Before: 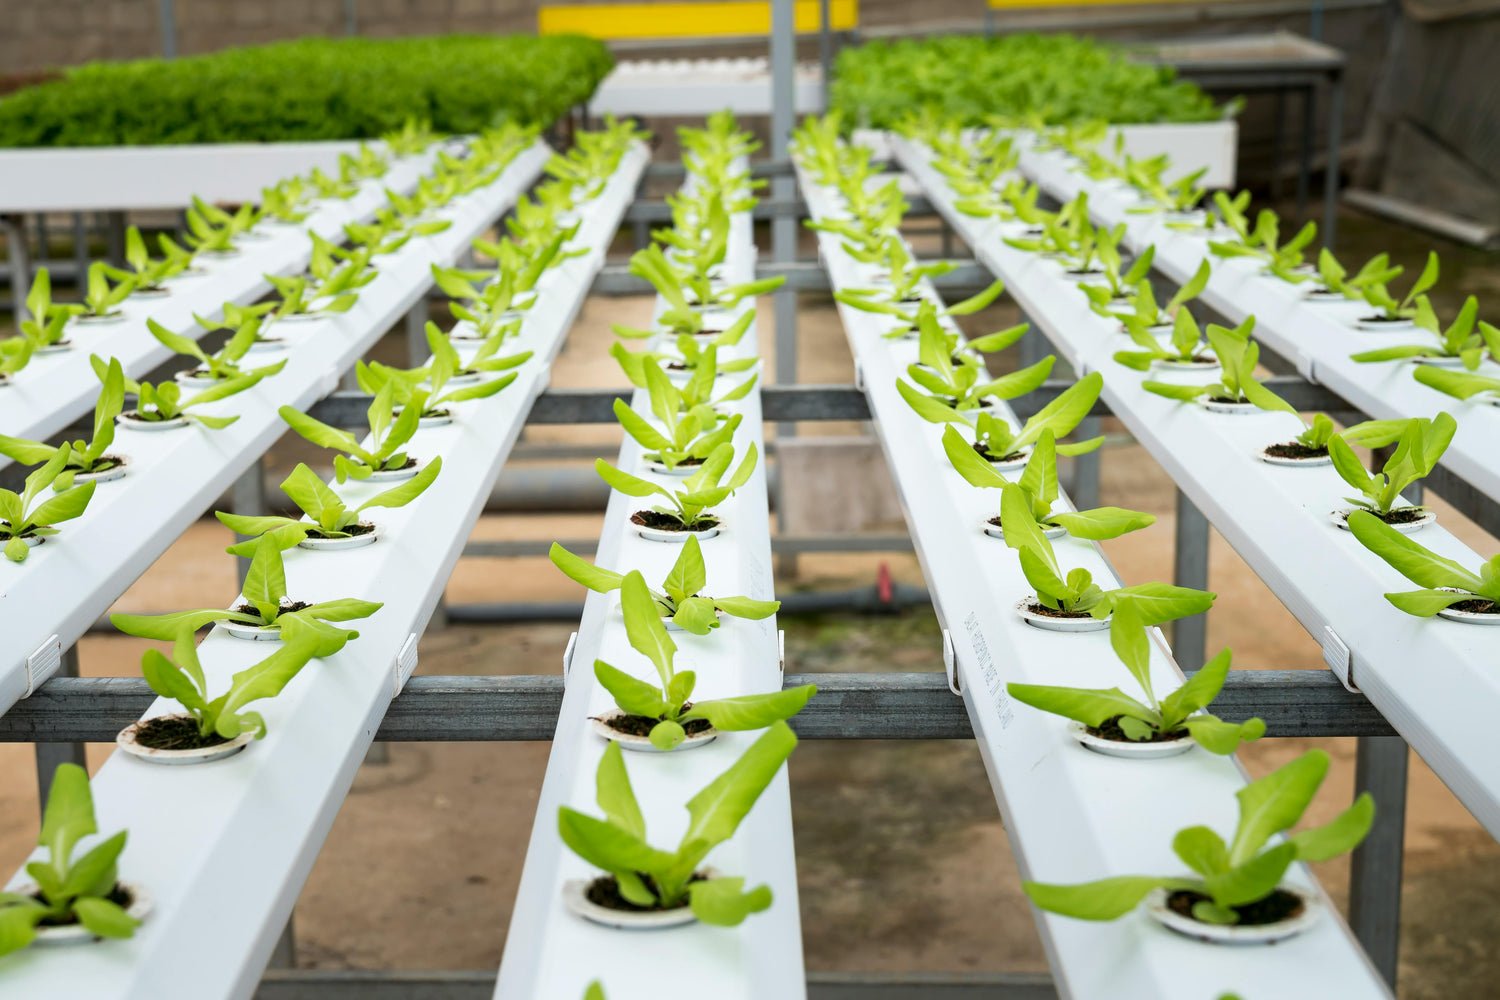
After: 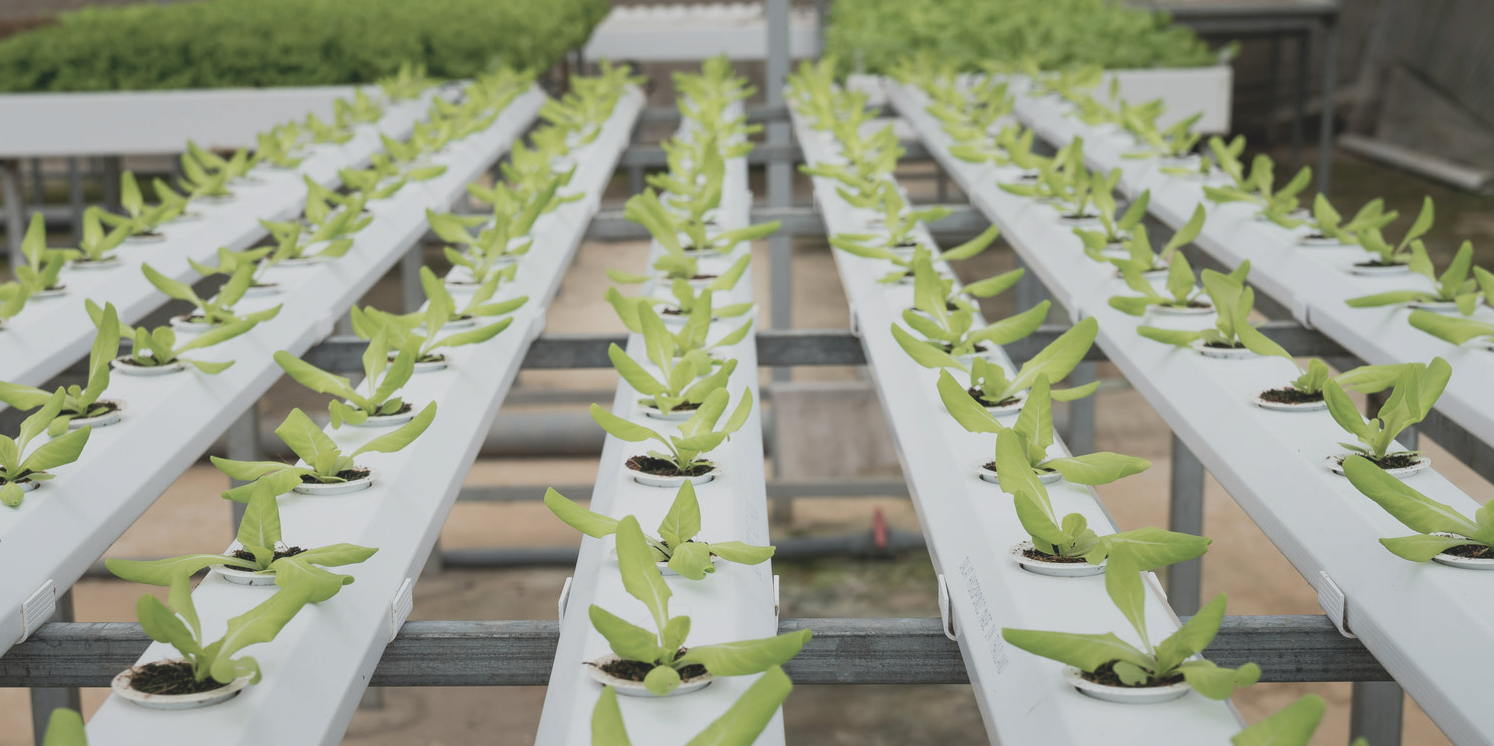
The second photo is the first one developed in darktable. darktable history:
contrast brightness saturation: contrast -0.263, saturation -0.446
crop: left 0.368%, top 5.539%, bottom 19.764%
